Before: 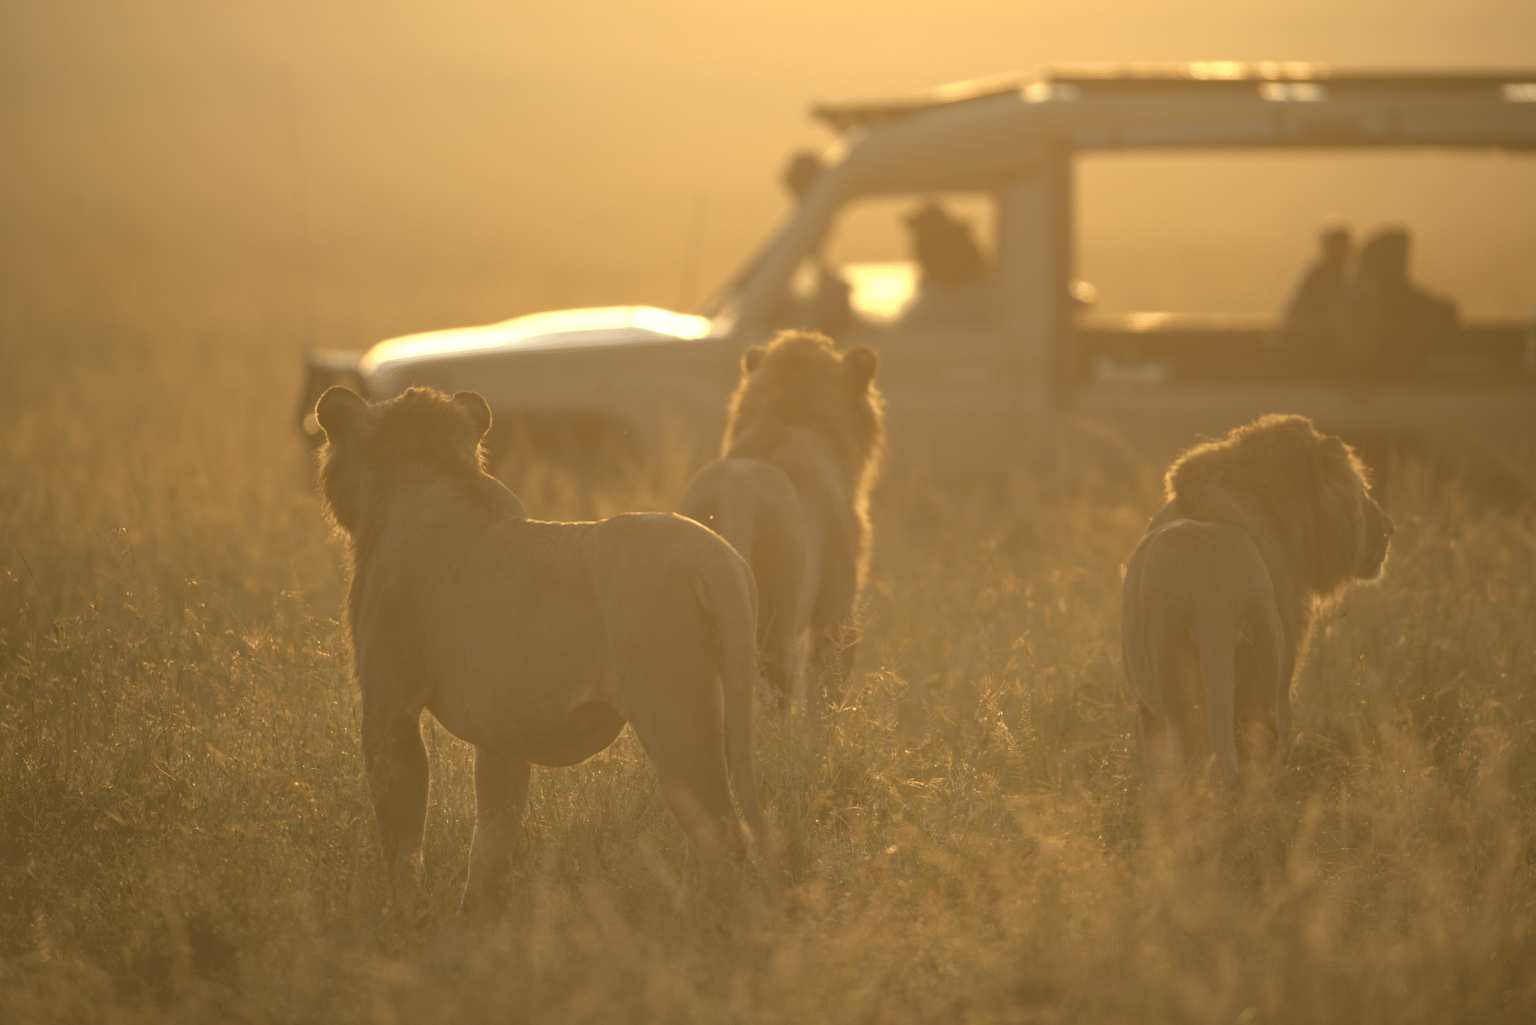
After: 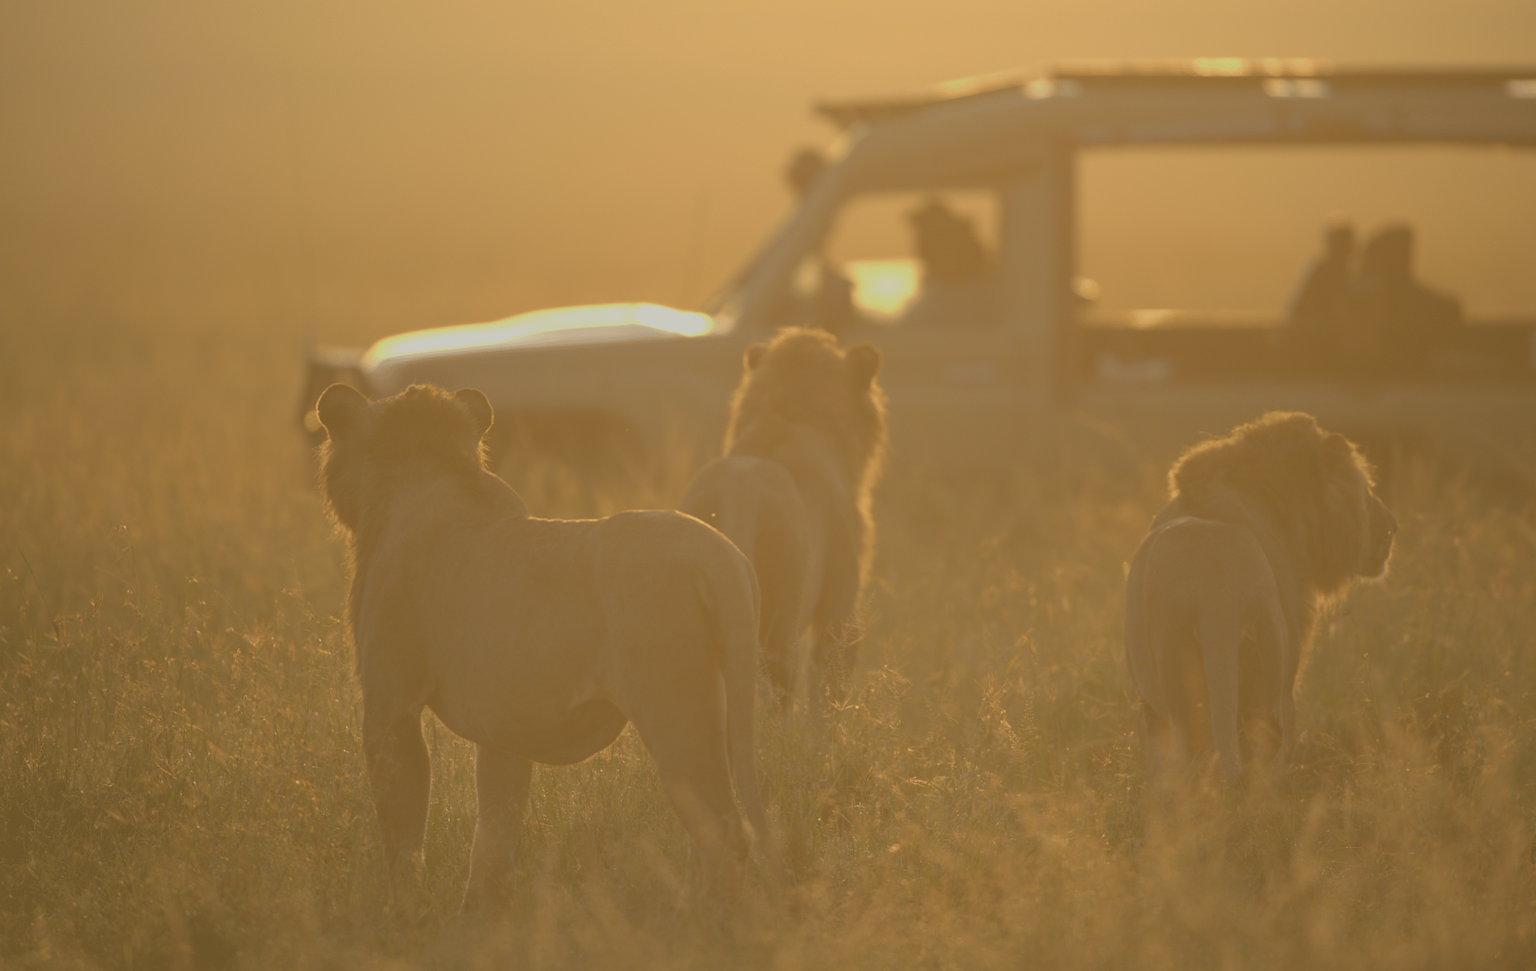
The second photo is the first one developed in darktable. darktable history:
color balance rgb: contrast -30%
crop: top 0.448%, right 0.264%, bottom 5.045%
